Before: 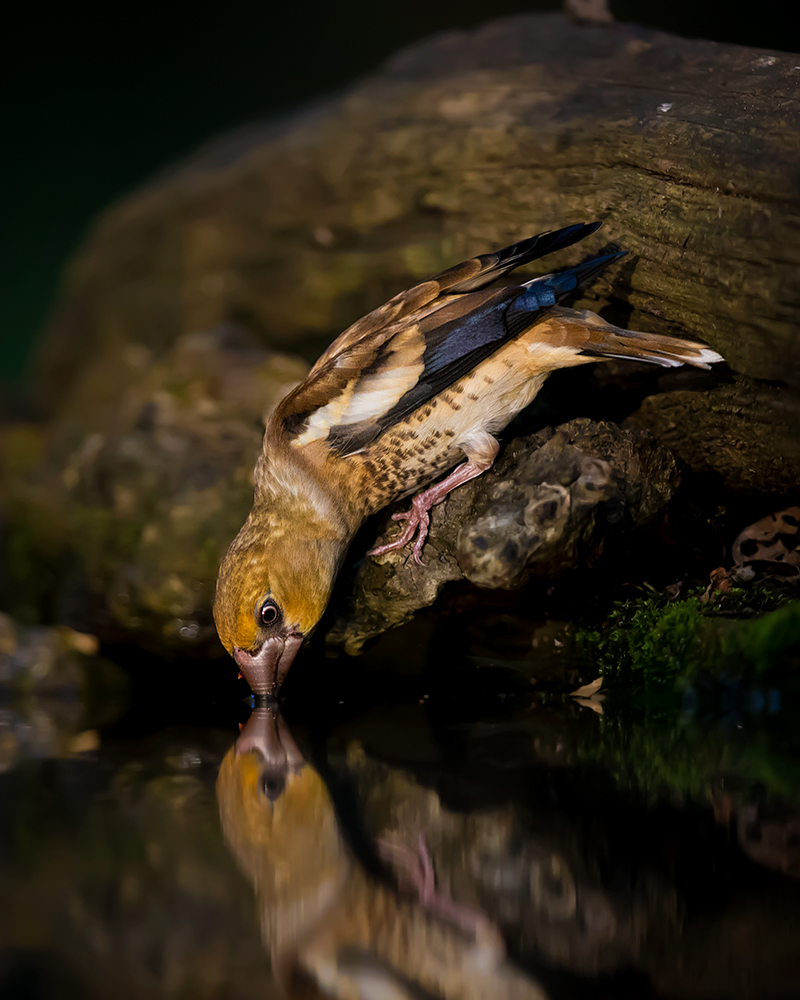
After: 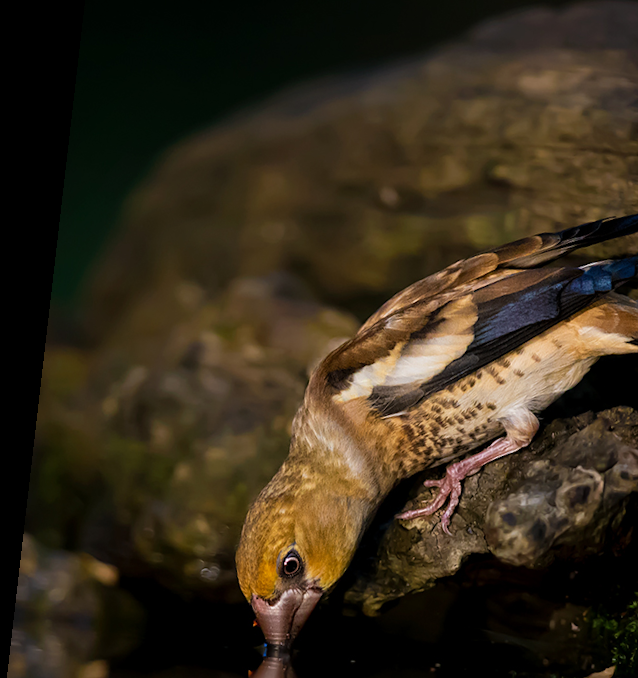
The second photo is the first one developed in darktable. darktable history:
crop and rotate: angle -6.59°, left 2.242%, top 7.023%, right 27.555%, bottom 30.464%
